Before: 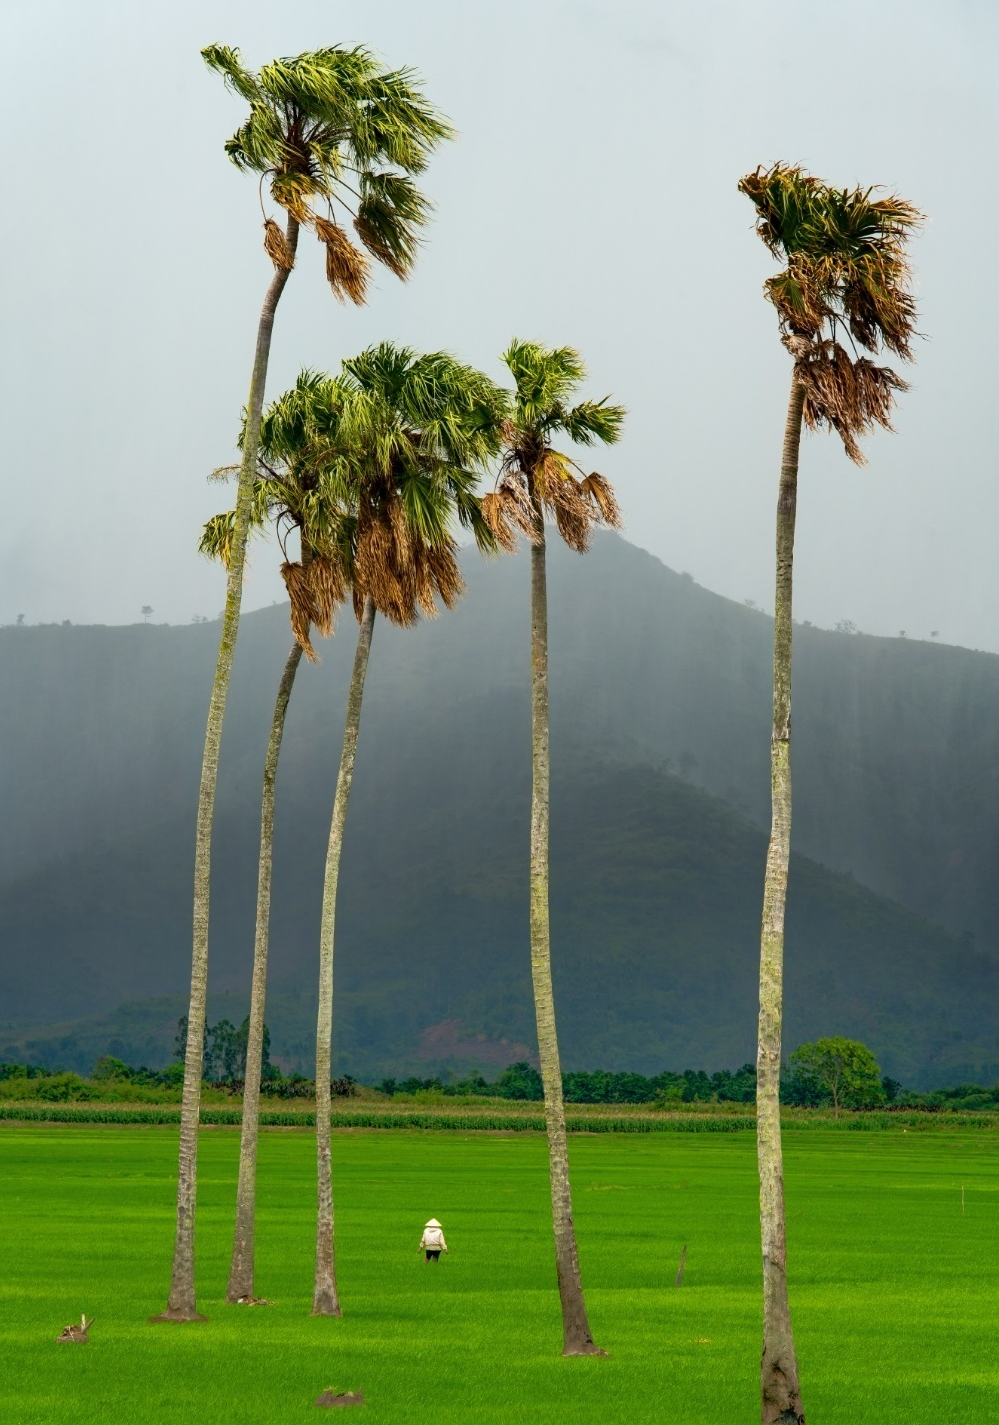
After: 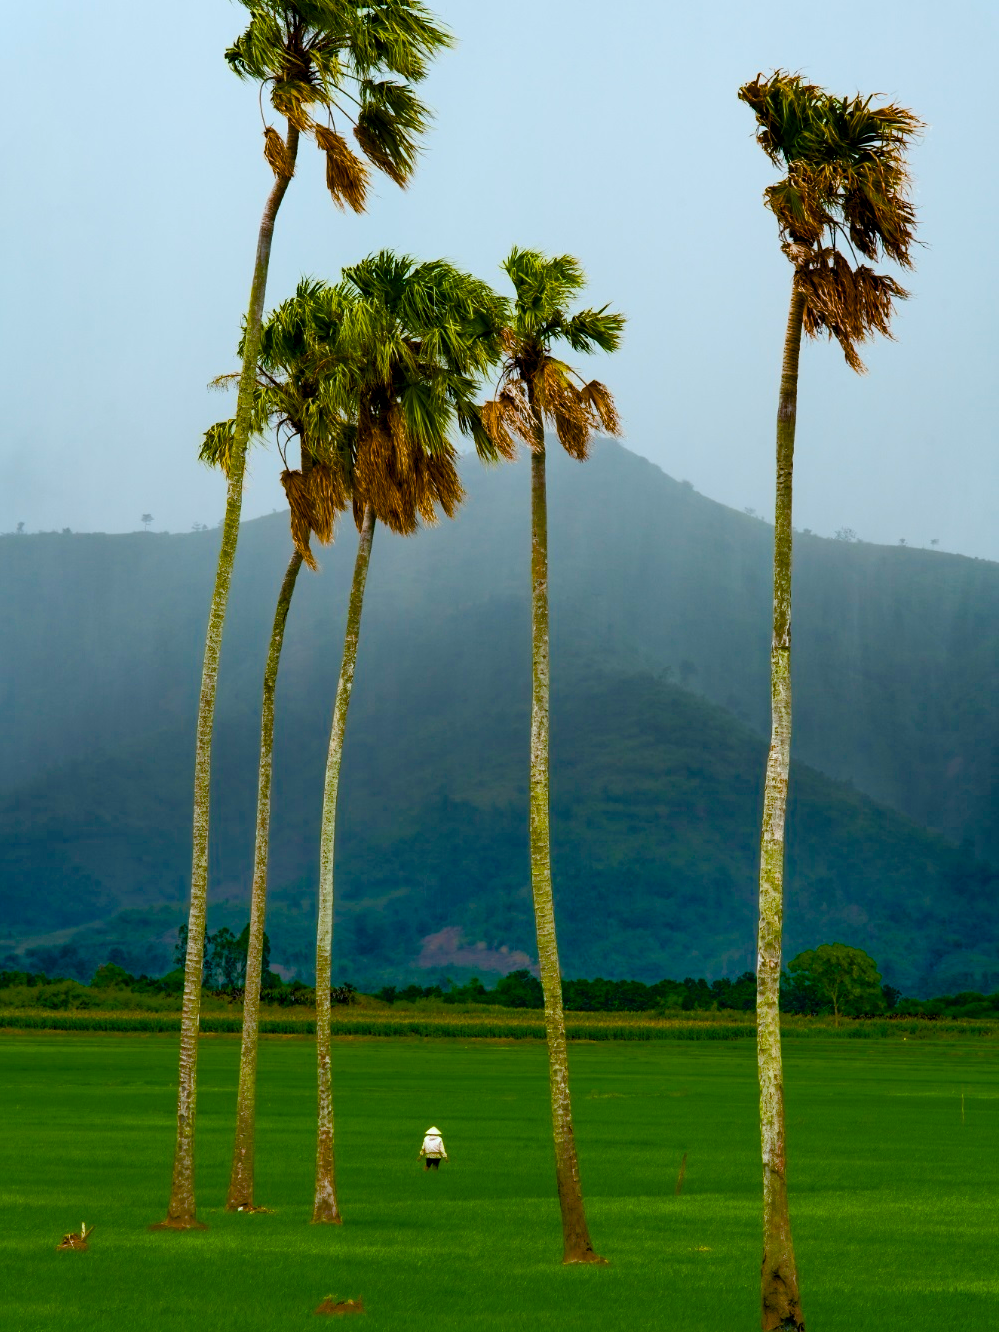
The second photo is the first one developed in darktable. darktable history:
color correction: highlights a* -3.75, highlights b* -10.71
crop and rotate: top 6.483%
color balance rgb: global offset › luminance -0.492%, perceptual saturation grading › global saturation 39.222%, perceptual saturation grading › highlights -25.62%, perceptual saturation grading › mid-tones 34.808%, perceptual saturation grading › shadows 35.669%, global vibrance 16.681%, saturation formula JzAzBz (2021)
